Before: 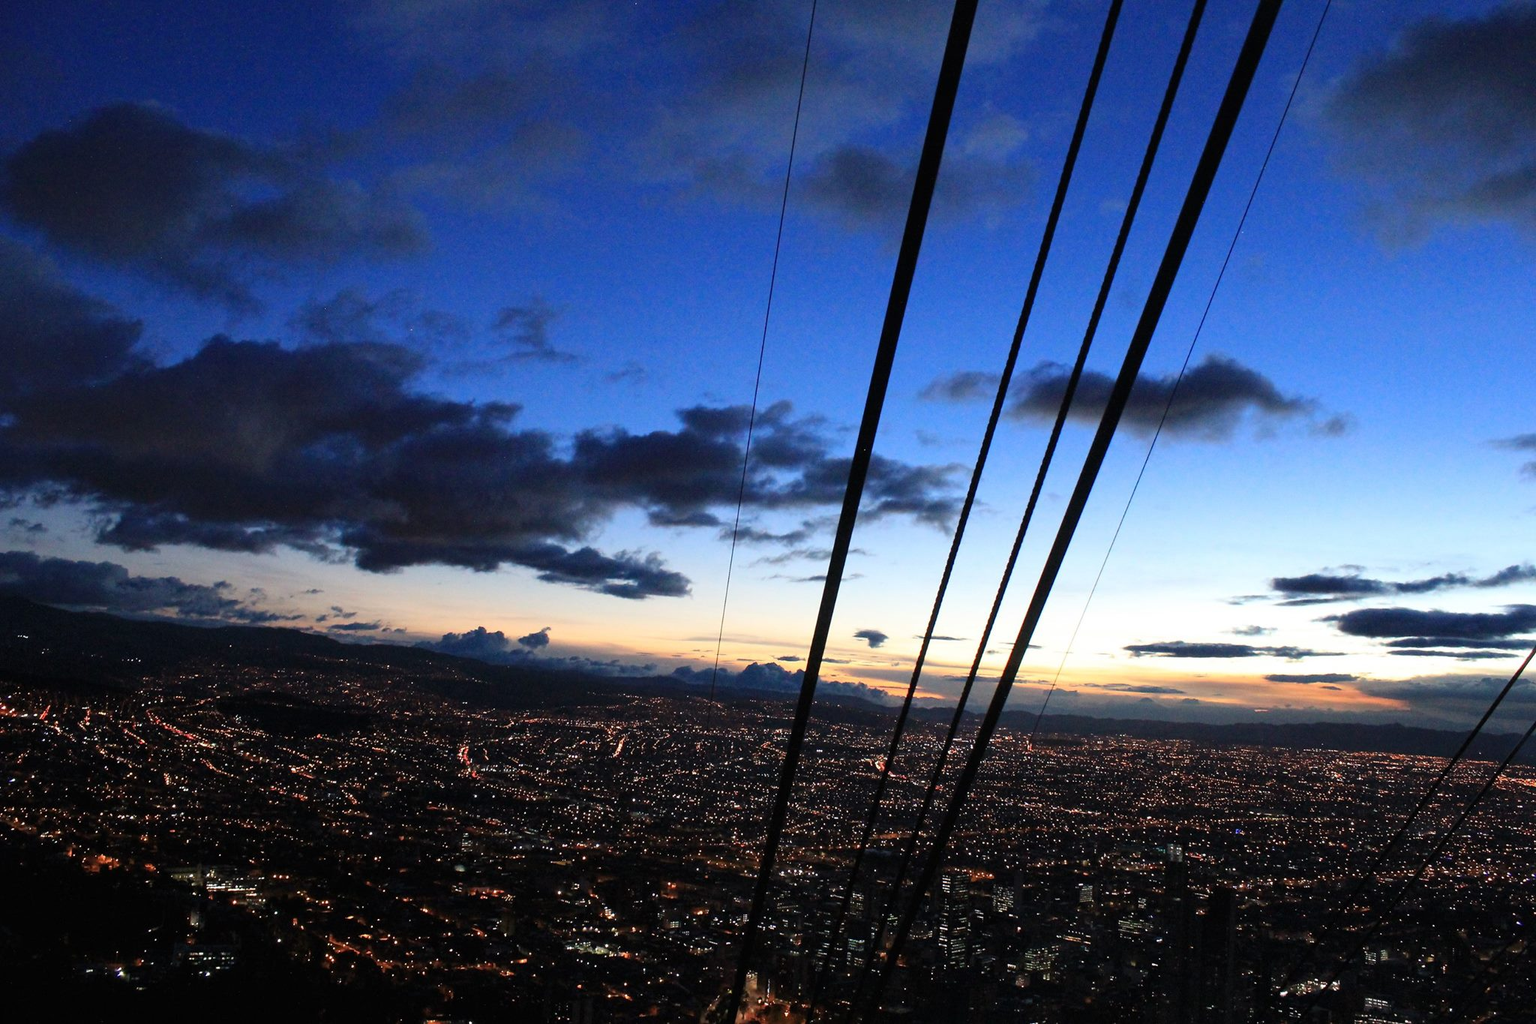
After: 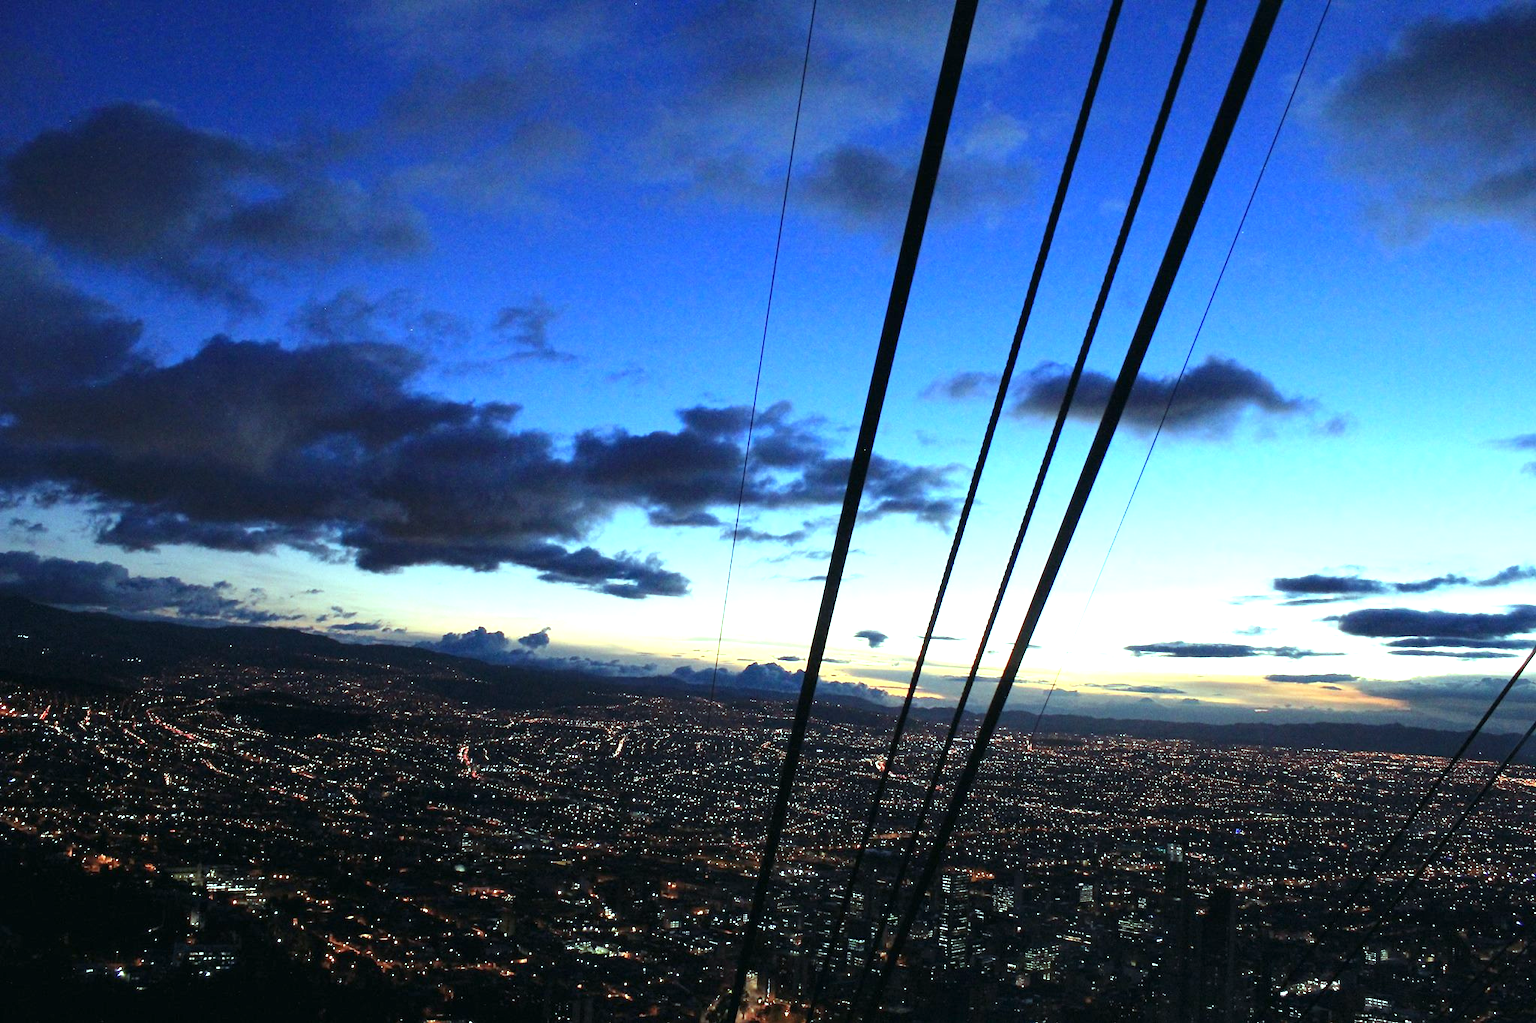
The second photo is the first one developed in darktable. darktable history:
color balance: mode lift, gamma, gain (sRGB), lift [0.997, 0.979, 1.021, 1.011], gamma [1, 1.084, 0.916, 0.998], gain [1, 0.87, 1.13, 1.101], contrast 4.55%, contrast fulcrum 38.24%, output saturation 104.09%
exposure: black level correction 0, exposure 0.7 EV, compensate exposure bias true, compensate highlight preservation false
